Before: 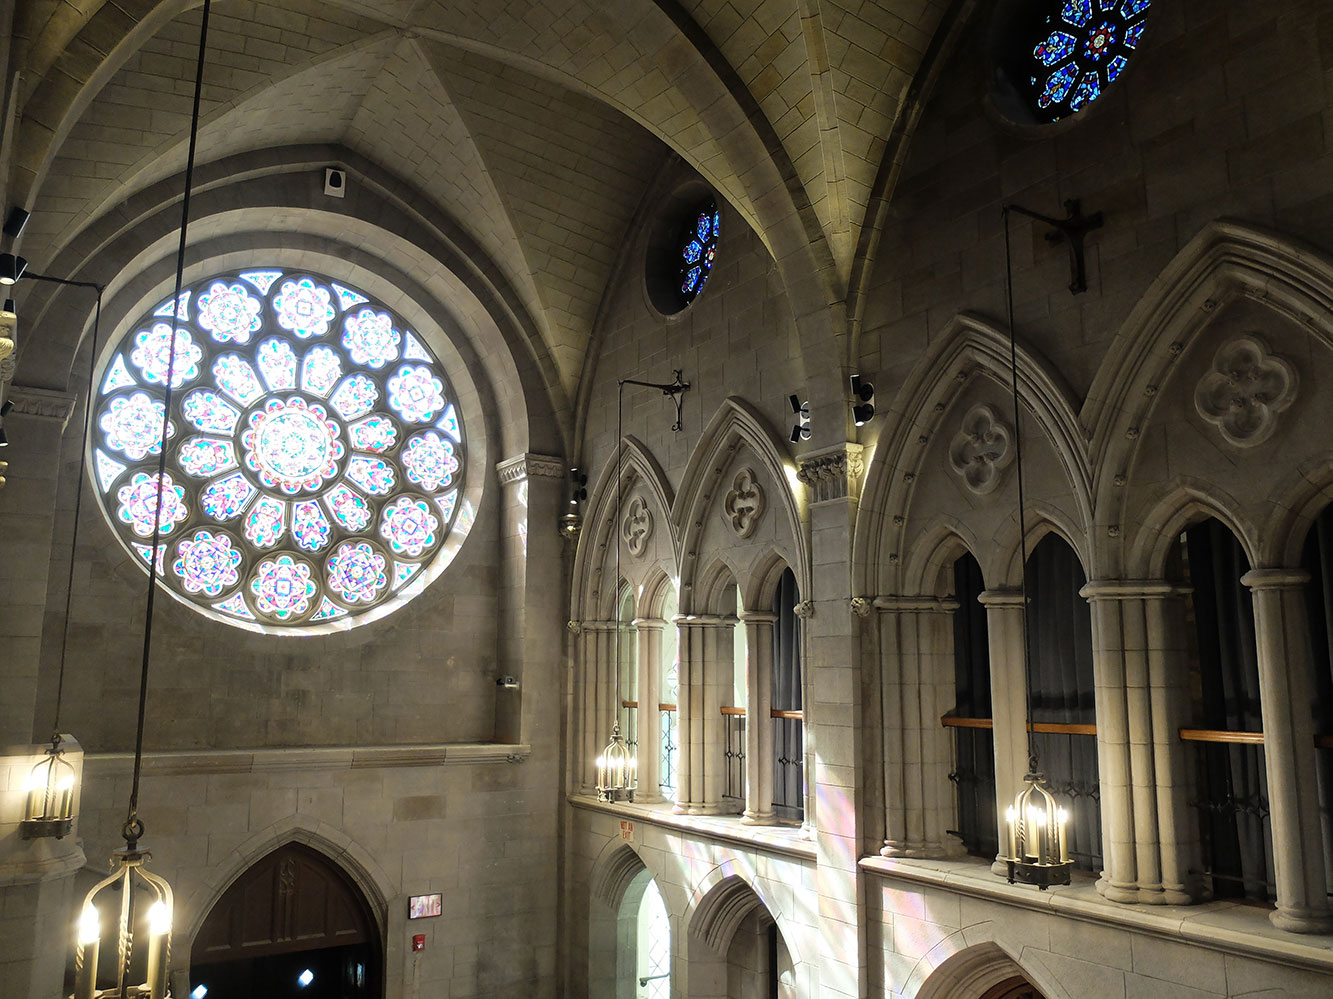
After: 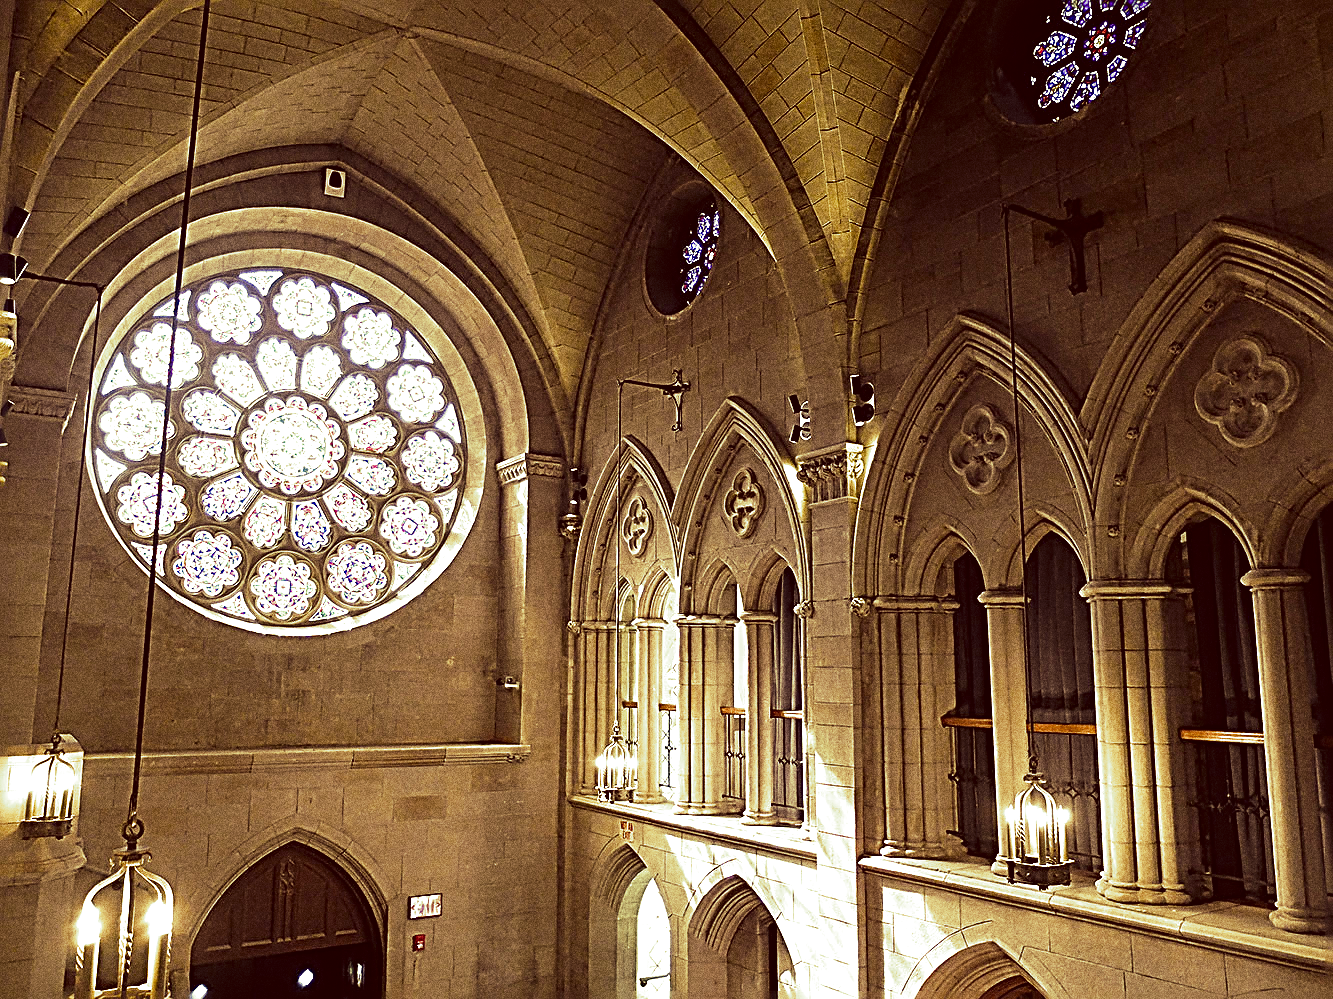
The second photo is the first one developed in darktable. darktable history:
white balance: red 0.984, blue 1.059
color correction: highlights a* 10.12, highlights b* 39.04, shadows a* 14.62, shadows b* 3.37
exposure: exposure 0.496 EV, compensate highlight preservation false
sharpen: radius 3.158, amount 1.731
split-toning: shadows › hue 290.82°, shadows › saturation 0.34, highlights › saturation 0.38, balance 0, compress 50%
grain: strength 49.07%
tone equalizer: on, module defaults
